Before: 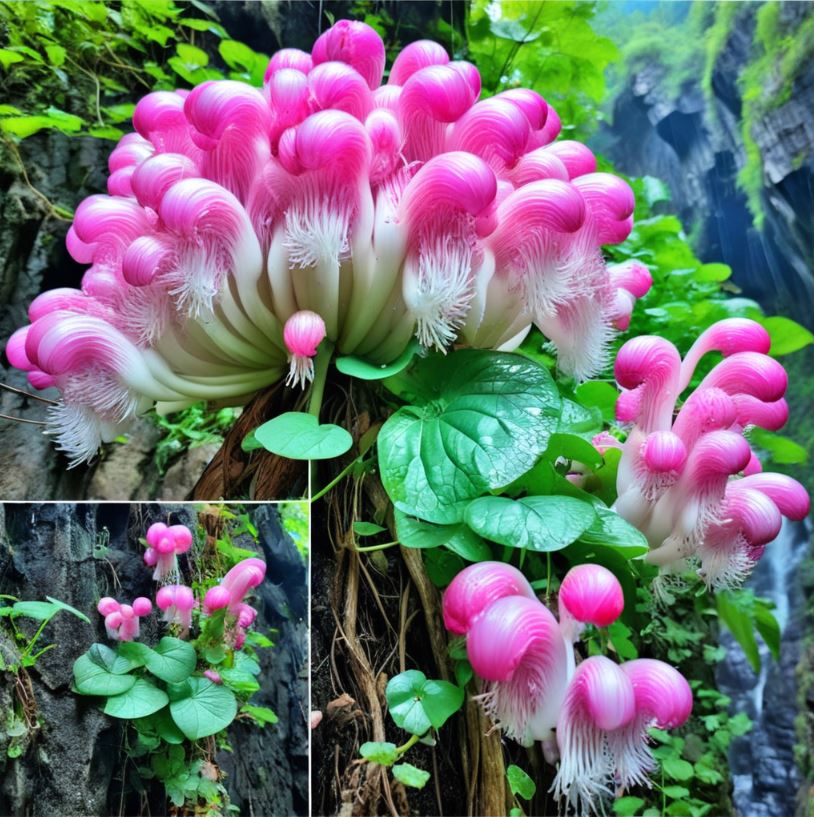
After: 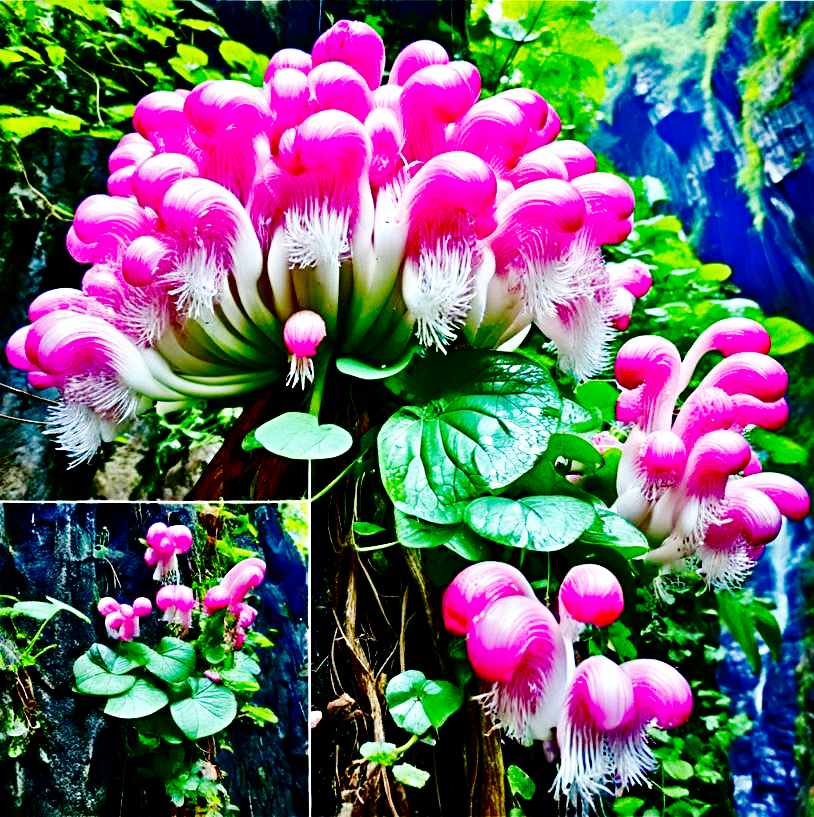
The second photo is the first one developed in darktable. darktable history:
contrast brightness saturation: brightness -0.985, saturation 0.992
base curve: curves: ch0 [(0, 0.003) (0.001, 0.002) (0.006, 0.004) (0.02, 0.022) (0.048, 0.086) (0.094, 0.234) (0.162, 0.431) (0.258, 0.629) (0.385, 0.8) (0.548, 0.918) (0.751, 0.988) (1, 1)], preserve colors none
sharpen: radius 3.994
exposure: compensate exposure bias true, compensate highlight preservation false
tone curve: curves: ch0 [(0.003, 0) (0.066, 0.031) (0.163, 0.112) (0.264, 0.238) (0.395, 0.421) (0.517, 0.56) (0.684, 0.734) (0.791, 0.814) (1, 1)]; ch1 [(0, 0) (0.164, 0.115) (0.337, 0.332) (0.39, 0.398) (0.464, 0.461) (0.501, 0.5) (0.507, 0.5) (0.534, 0.532) (0.577, 0.59) (0.652, 0.681) (0.733, 0.749) (0.811, 0.796) (1, 1)]; ch2 [(0, 0) (0.337, 0.382) (0.464, 0.476) (0.501, 0.502) (0.527, 0.54) (0.551, 0.565) (0.6, 0.59) (0.687, 0.675) (1, 1)], preserve colors none
